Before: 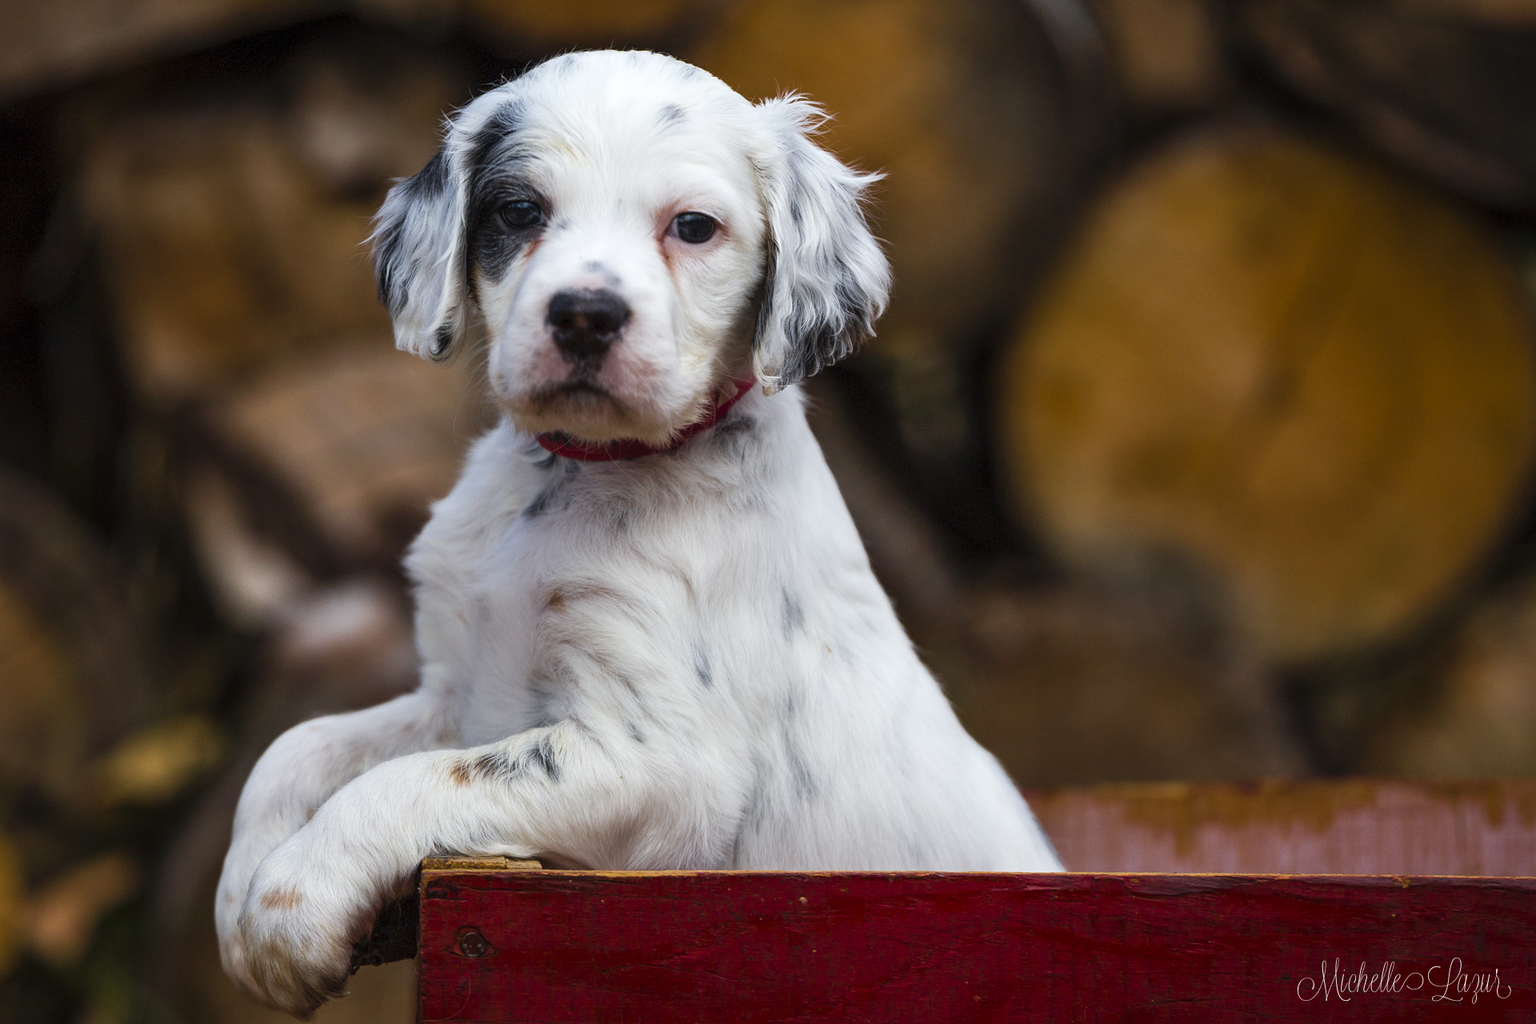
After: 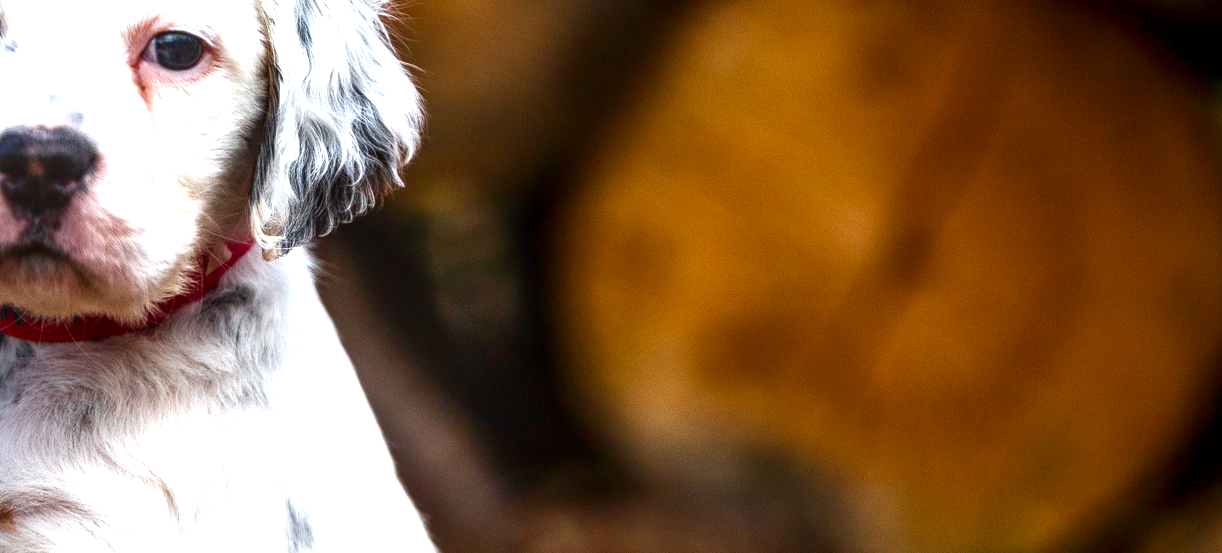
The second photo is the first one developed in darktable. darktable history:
contrast brightness saturation: brightness -0.2, saturation 0.08
local contrast: on, module defaults
exposure: exposure 1.089 EV, compensate highlight preservation false
crop: left 36.005%, top 18.293%, right 0.31%, bottom 38.444%
